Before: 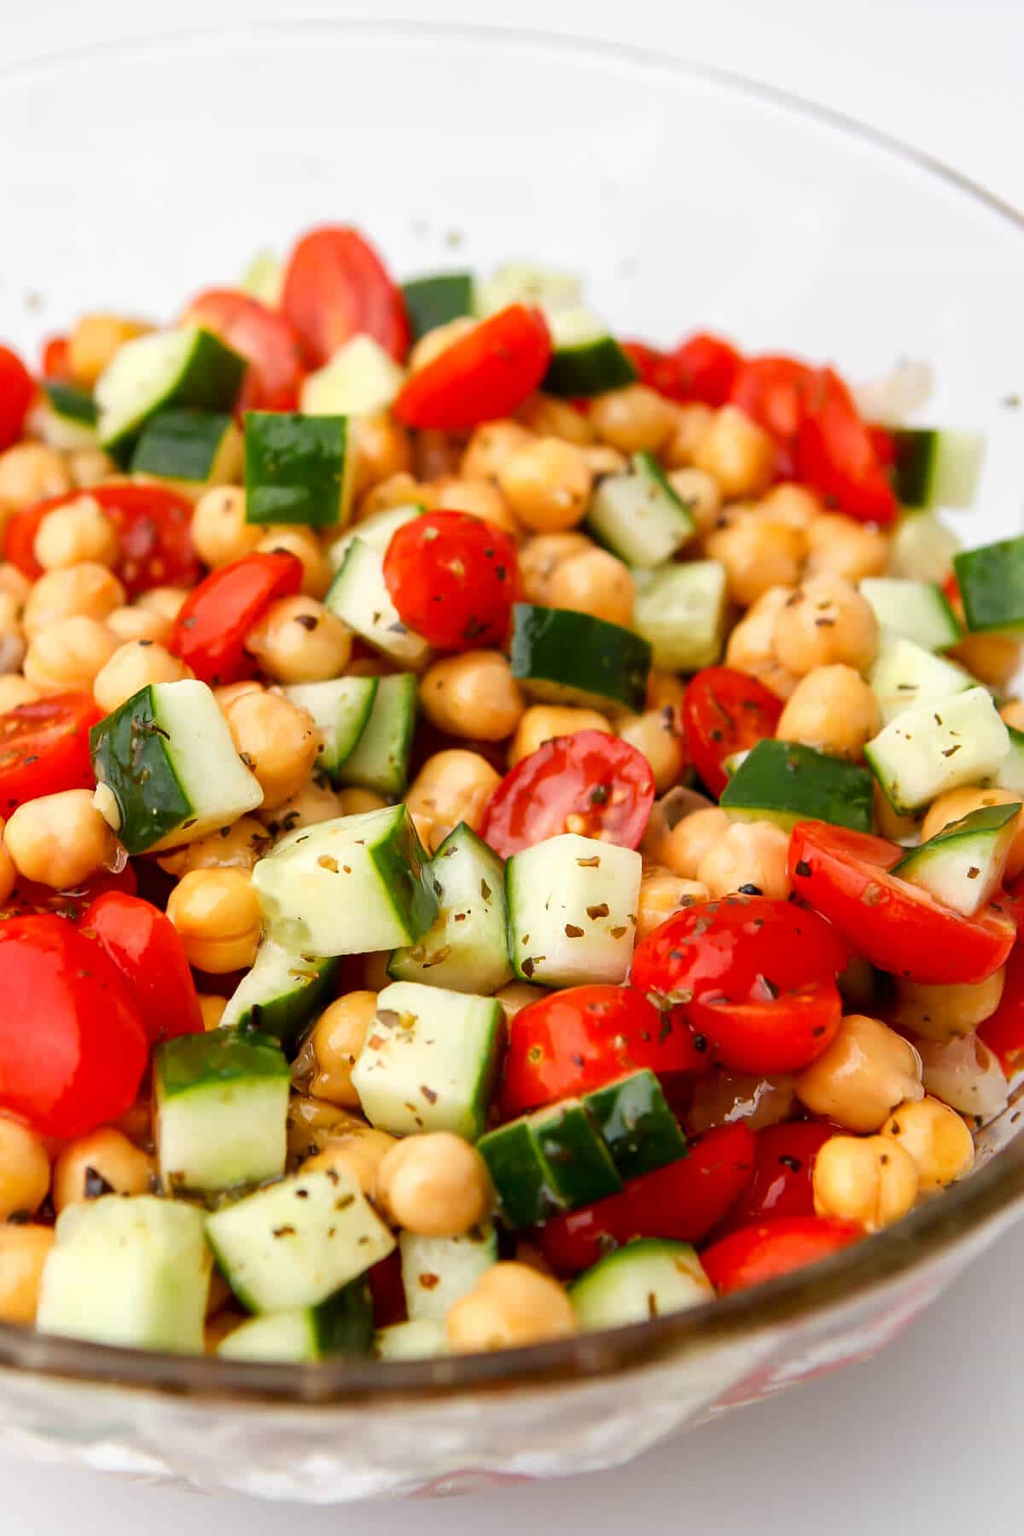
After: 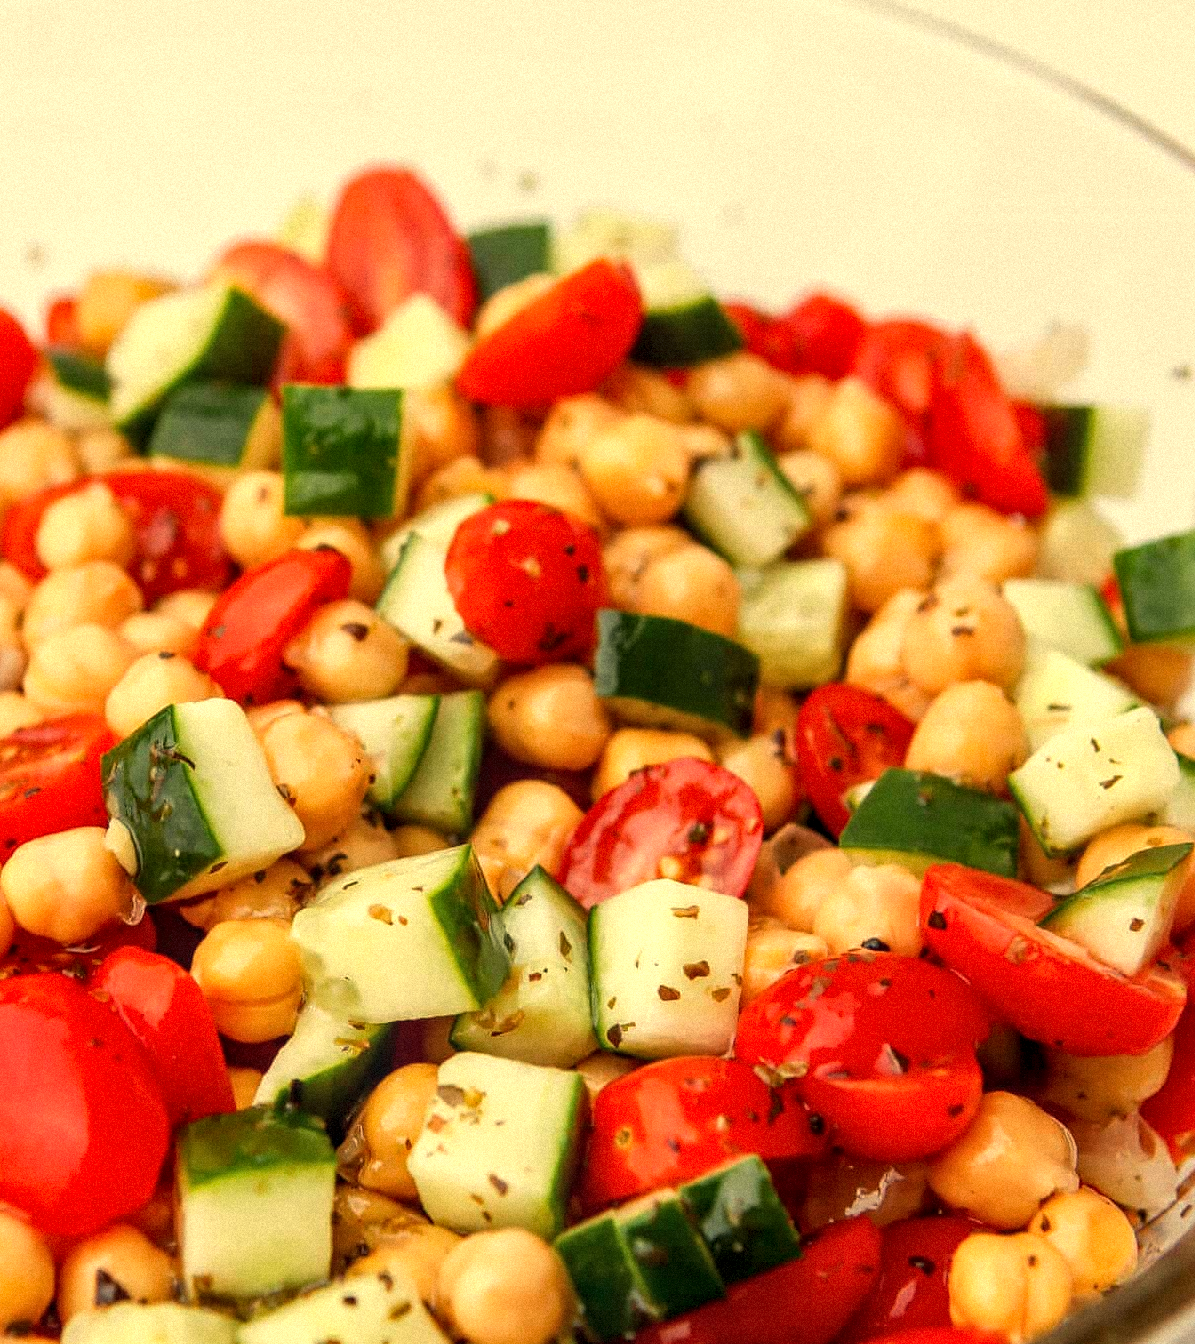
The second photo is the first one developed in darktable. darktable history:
crop: left 0.387%, top 5.469%, bottom 19.809%
white balance: red 1.08, blue 0.791
grain: mid-tones bias 0%
local contrast: on, module defaults
